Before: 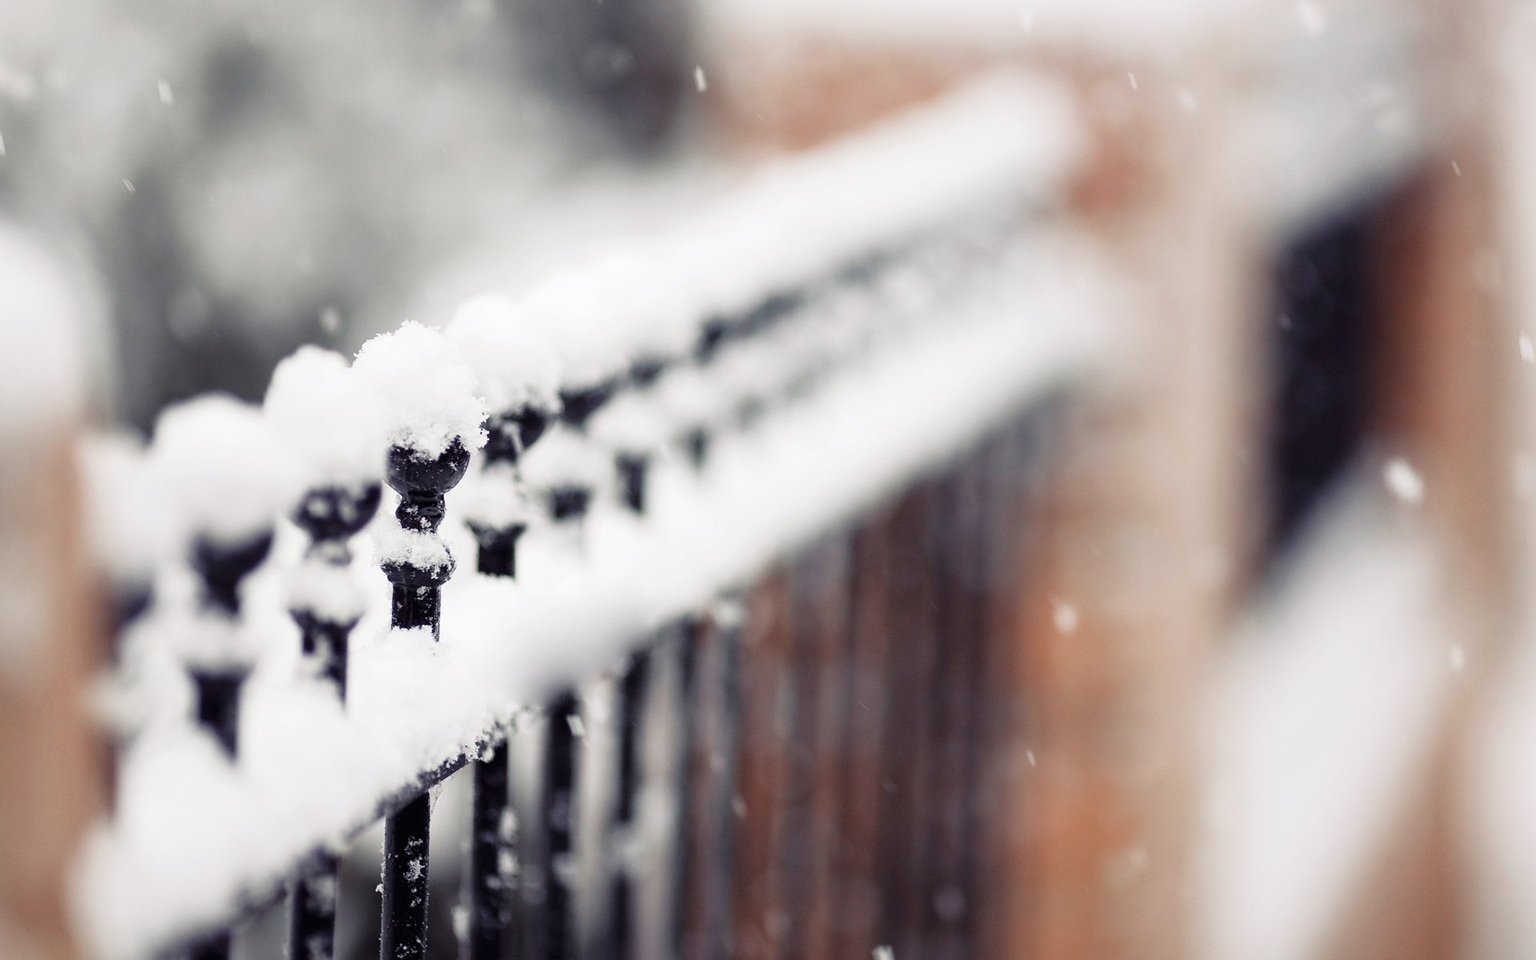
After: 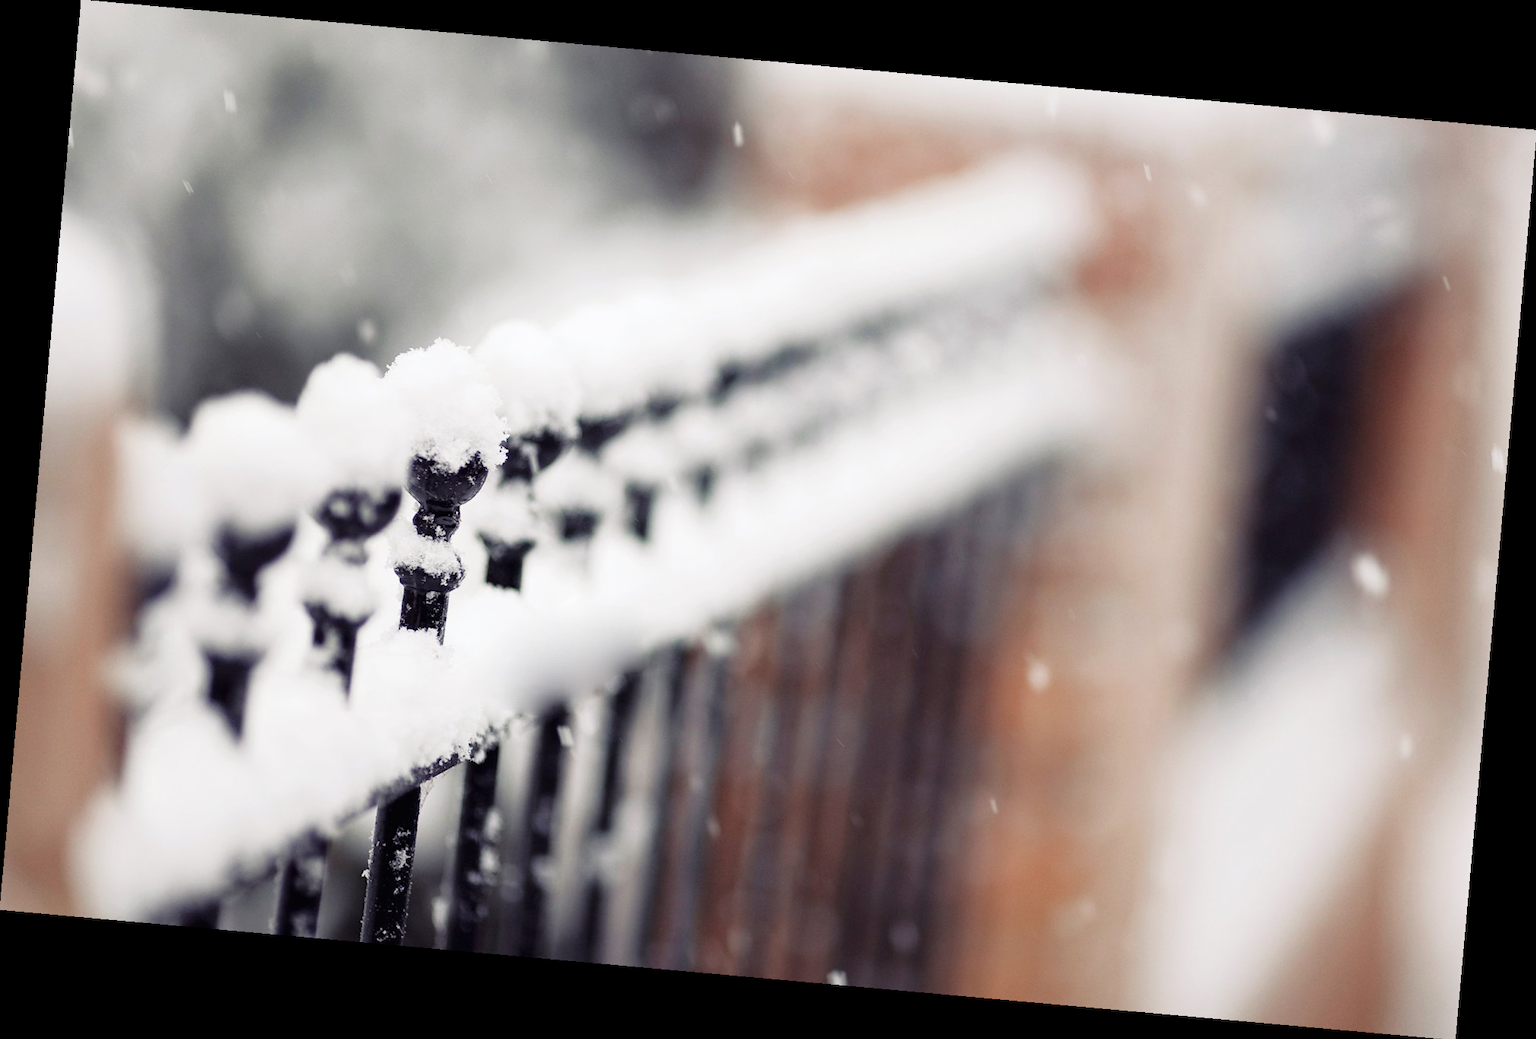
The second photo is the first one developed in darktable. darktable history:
rotate and perspective: rotation 5.12°, automatic cropping off
